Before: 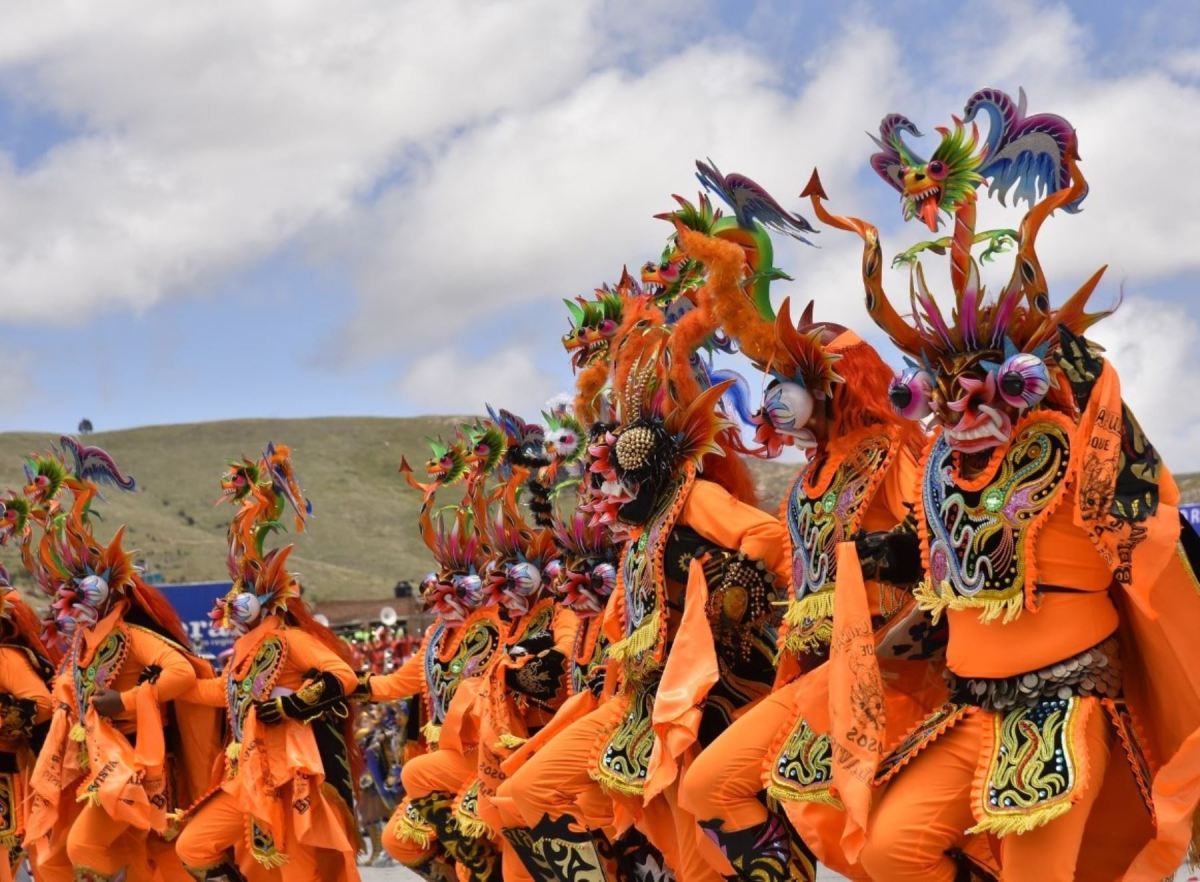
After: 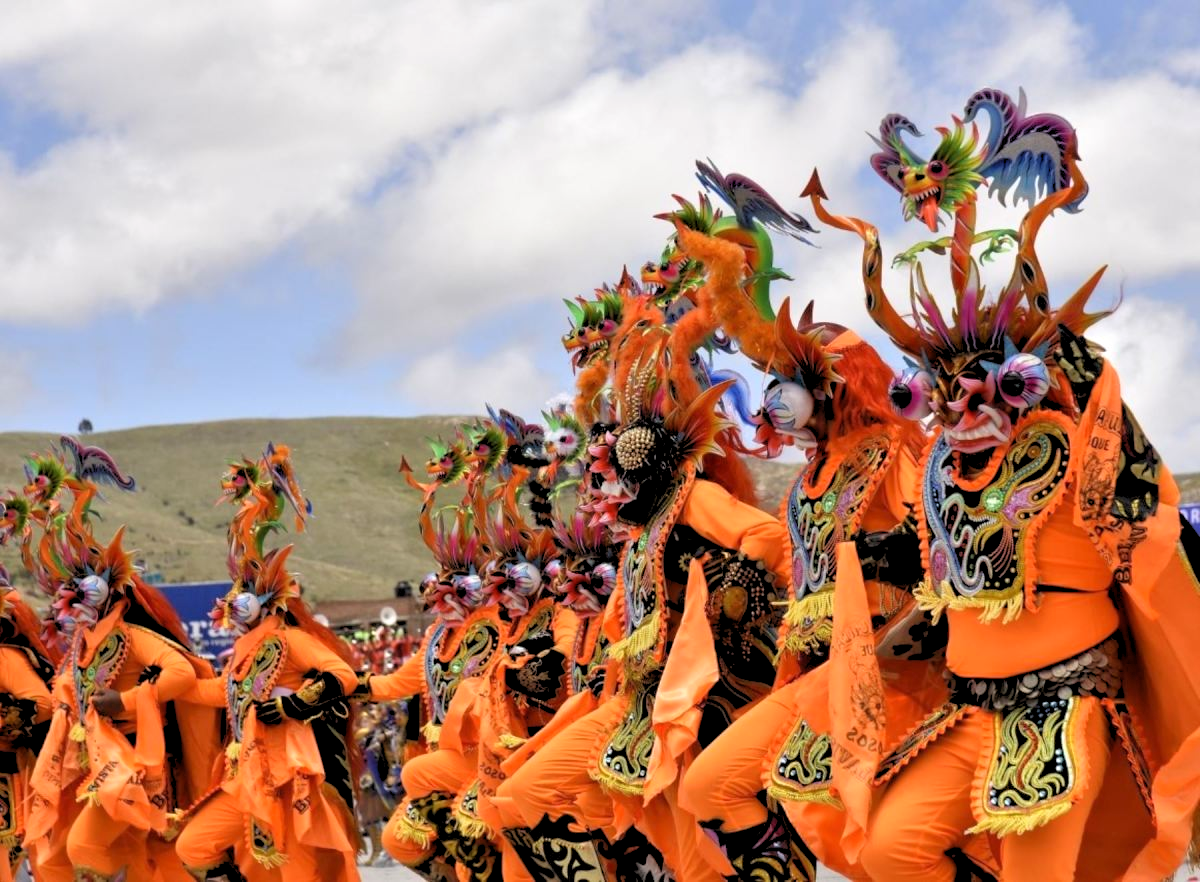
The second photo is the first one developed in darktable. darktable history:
exposure: exposure -0.01 EV, compensate highlight preservation false
rgb levels: levels [[0.013, 0.434, 0.89], [0, 0.5, 1], [0, 0.5, 1]]
